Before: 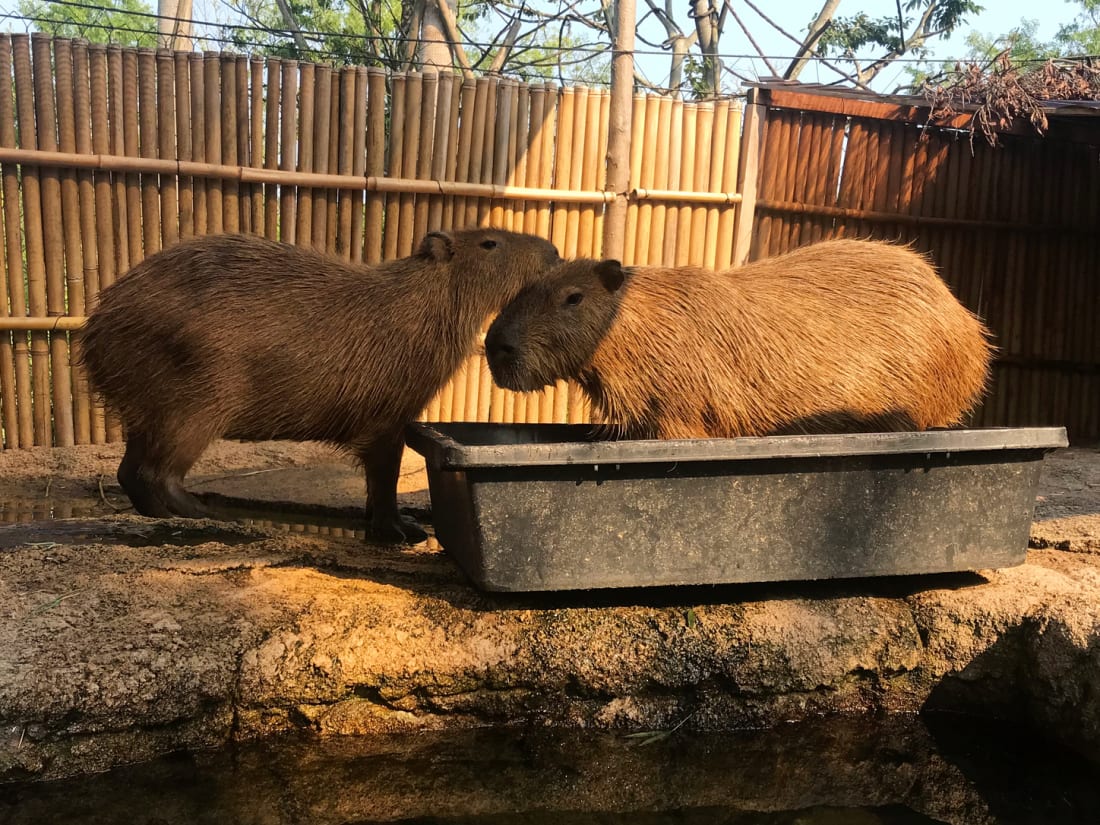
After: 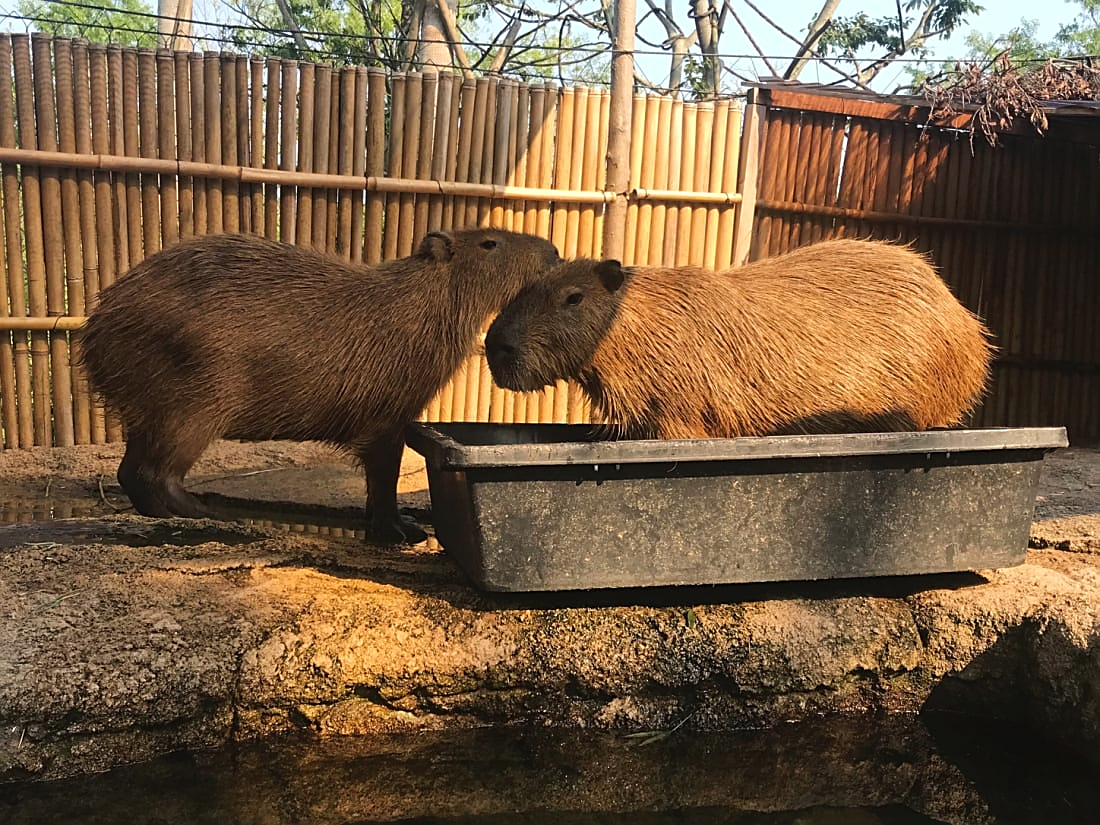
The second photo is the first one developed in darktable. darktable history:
exposure: black level correction -0.004, exposure 0.034 EV, compensate exposure bias true, compensate highlight preservation false
sharpen: on, module defaults
